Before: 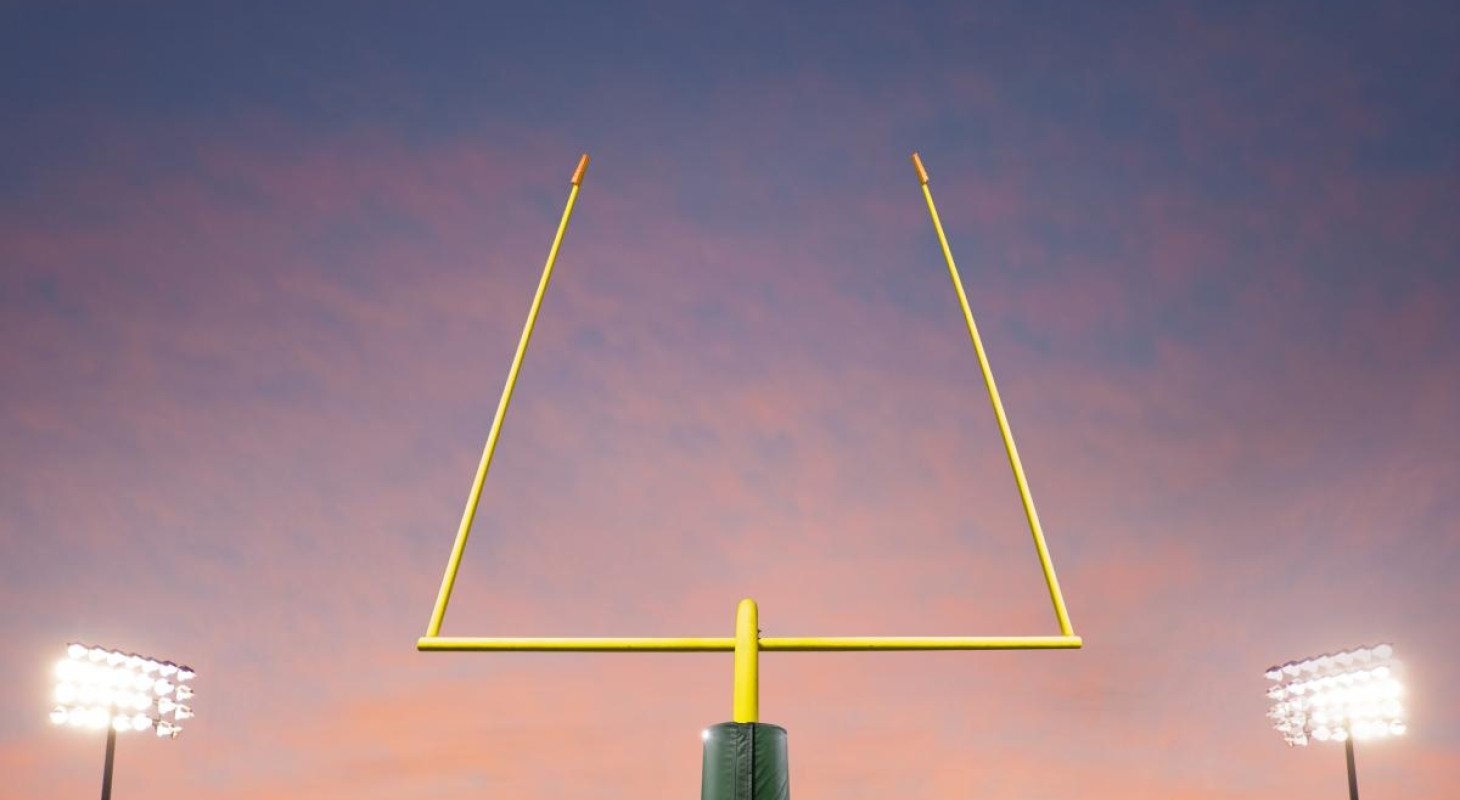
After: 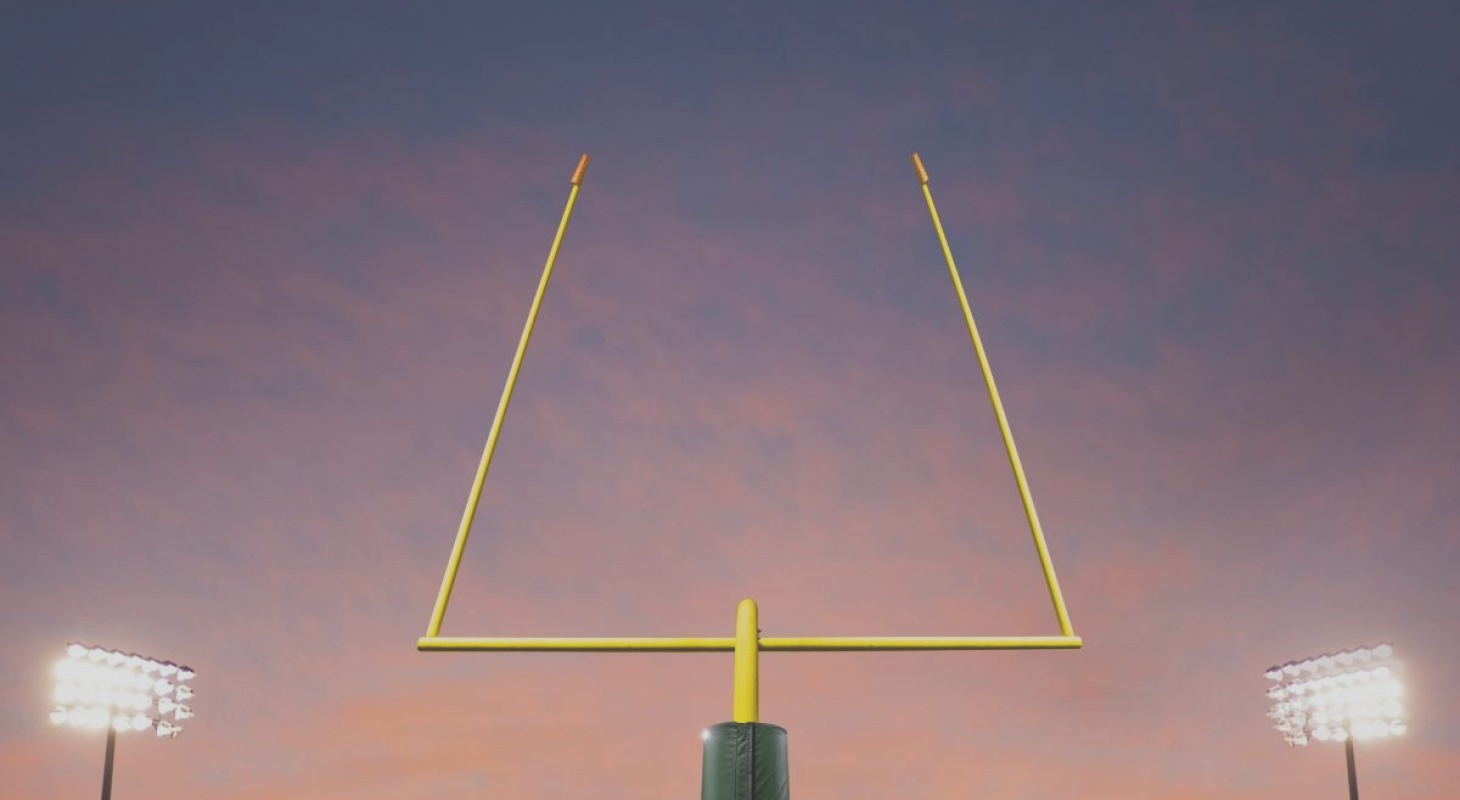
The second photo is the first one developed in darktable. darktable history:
color balance rgb: perceptual saturation grading › global saturation 0.138%
exposure: black level correction -0.038, exposure -0.498 EV, compensate exposure bias true, compensate highlight preservation false
